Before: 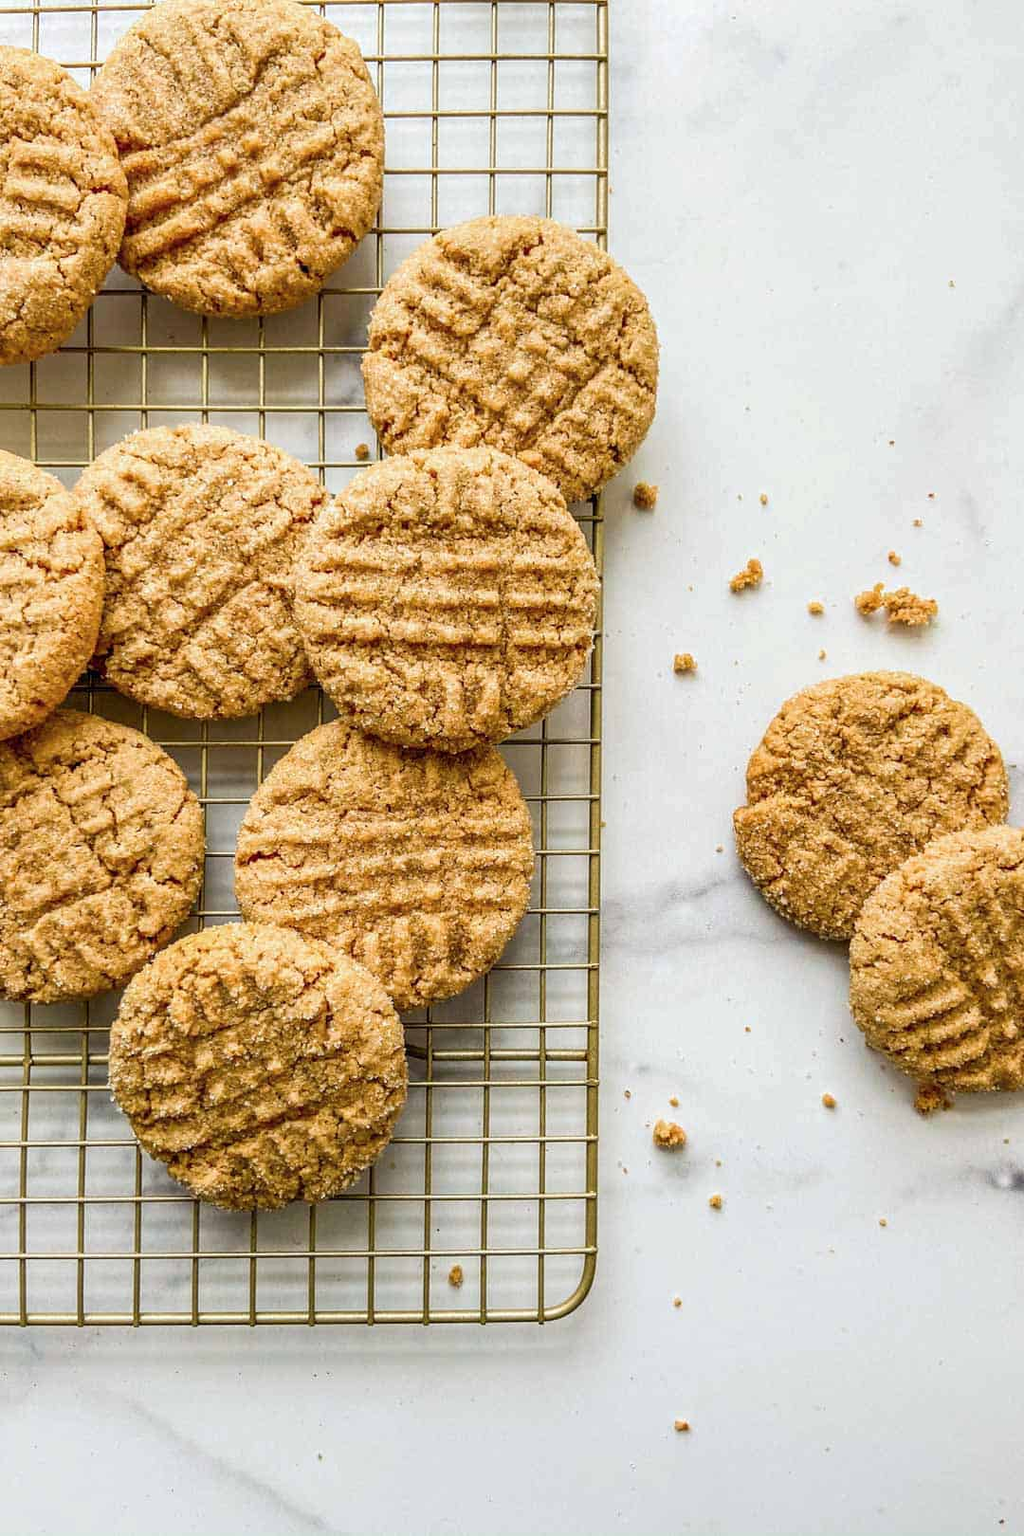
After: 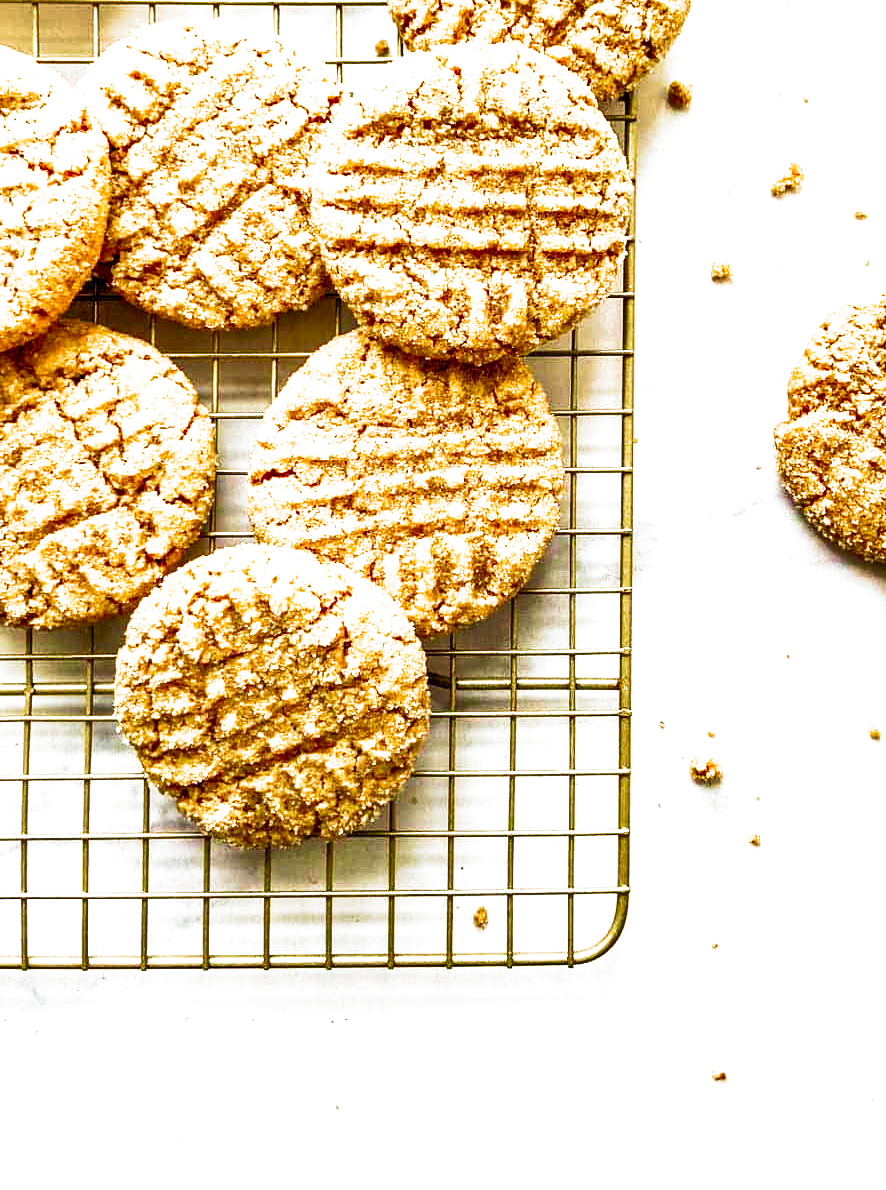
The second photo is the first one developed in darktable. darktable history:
shadows and highlights: shadows 49, highlights -41, soften with gaussian
filmic rgb: middle gray luminance 8.8%, black relative exposure -6.3 EV, white relative exposure 2.7 EV, threshold 6 EV, target black luminance 0%, hardness 4.74, latitude 73.47%, contrast 1.332, shadows ↔ highlights balance 10.13%, add noise in highlights 0, preserve chrominance no, color science v3 (2019), use custom middle-gray values true, iterations of high-quality reconstruction 0, contrast in highlights soft, enable highlight reconstruction true
crop: top 26.531%, right 17.959%
exposure: black level correction -0.005, exposure 0.054 EV, compensate highlight preservation false
velvia: strength 56%
